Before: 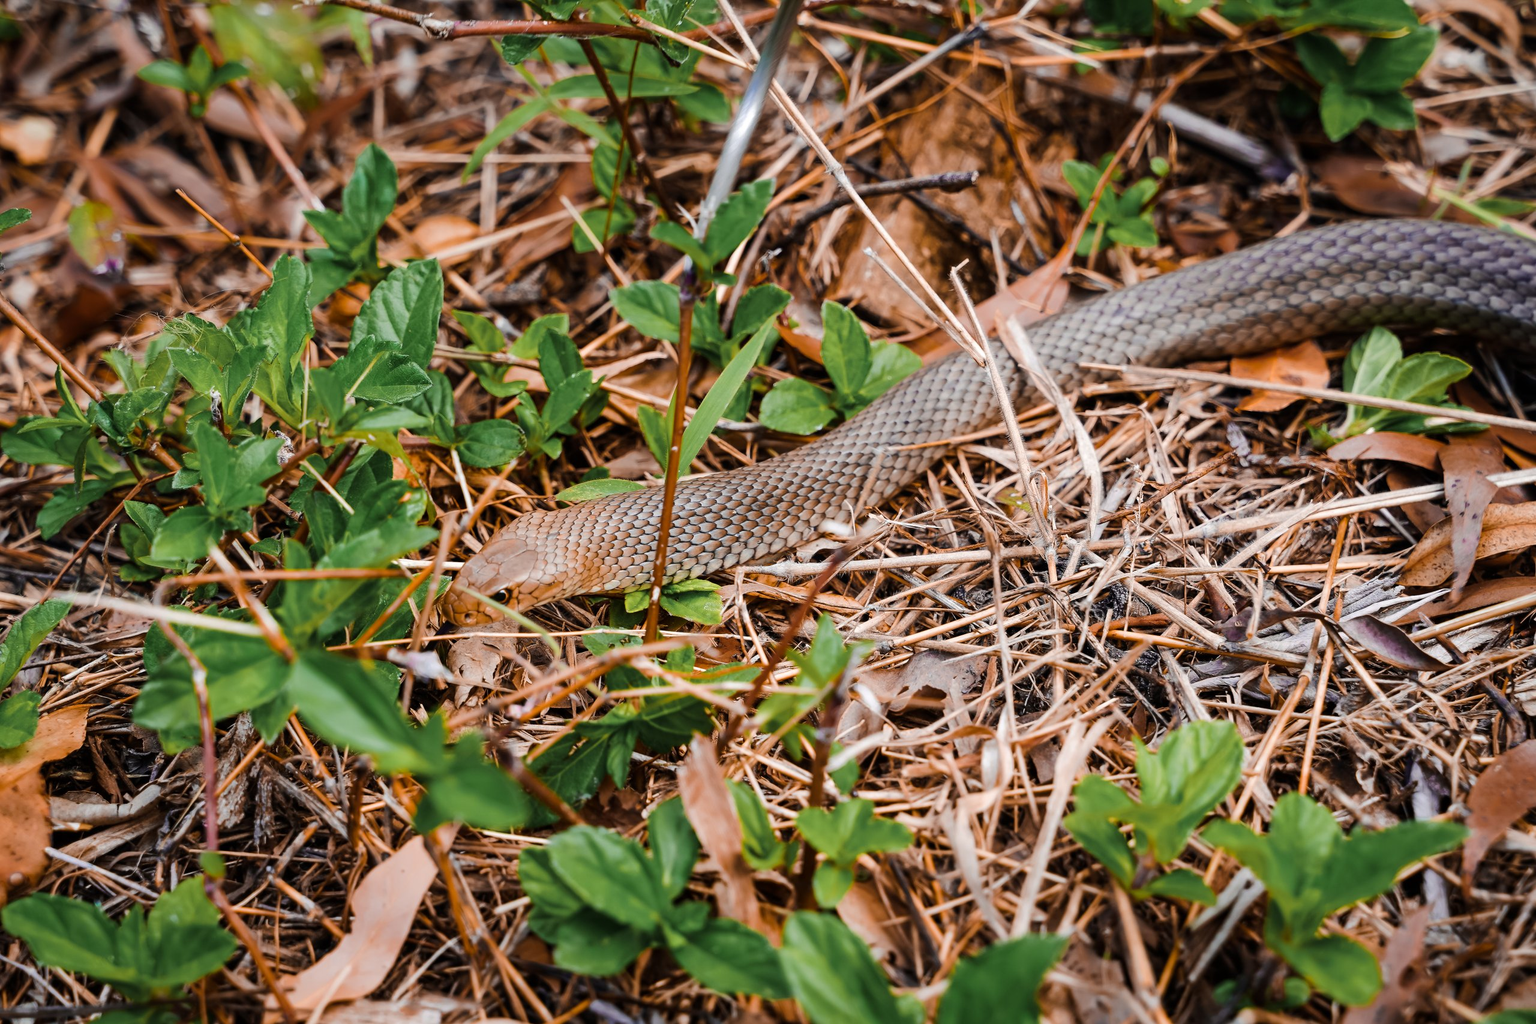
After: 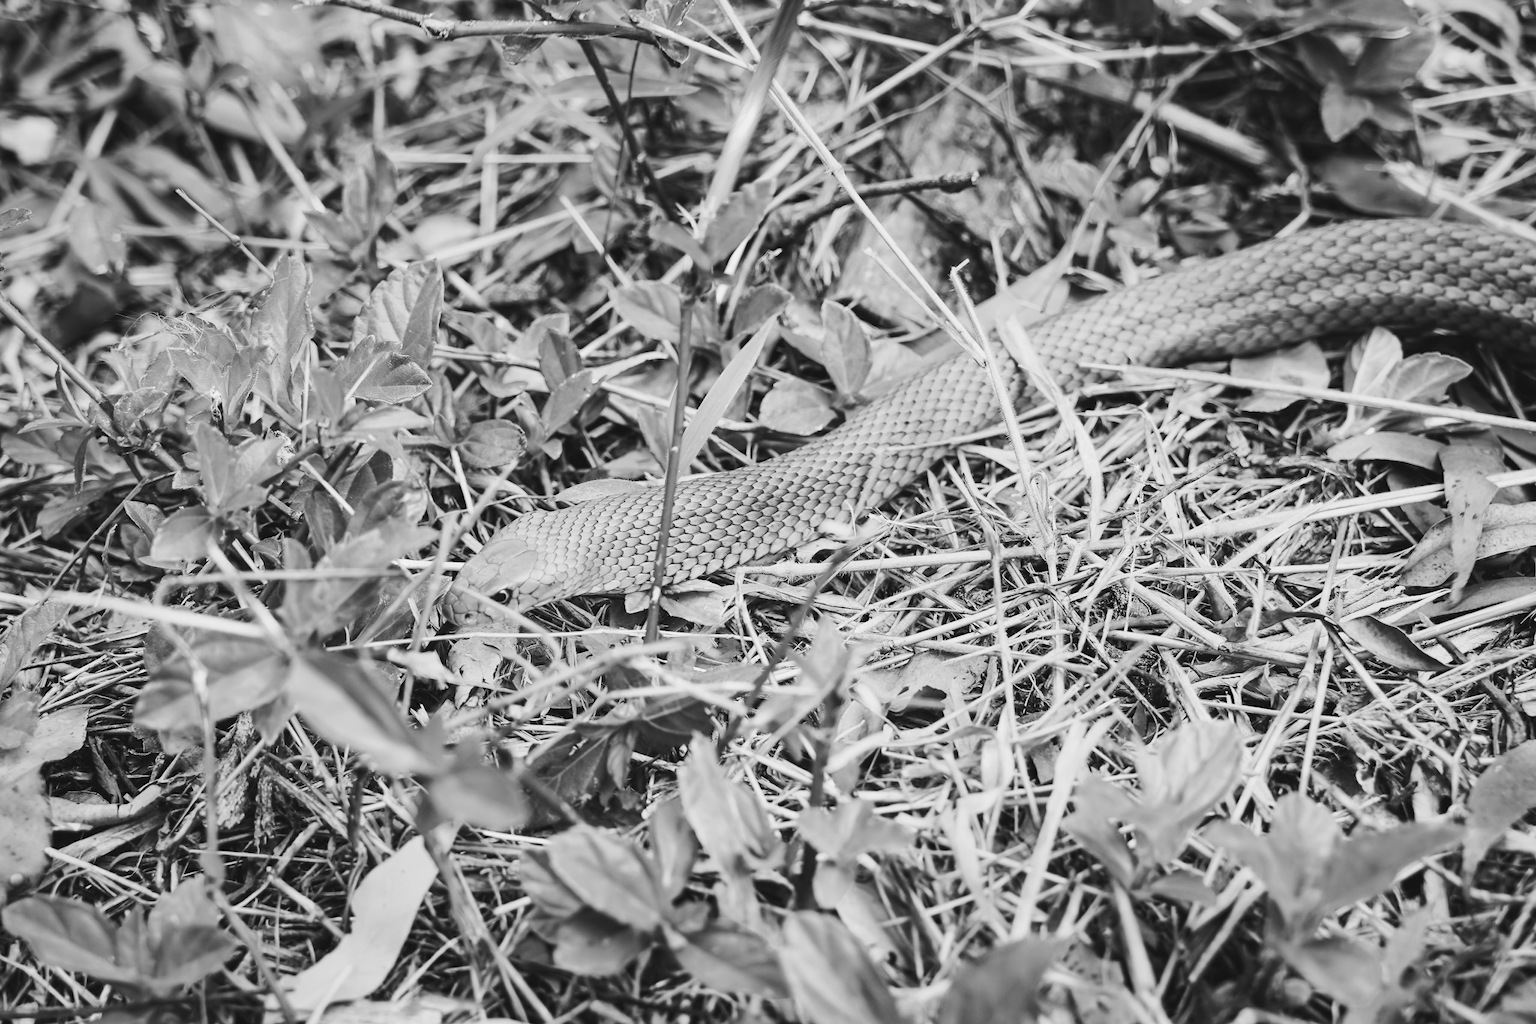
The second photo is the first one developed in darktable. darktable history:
monochrome: a -74.22, b 78.2
base curve: curves: ch0 [(0, 0.007) (0.028, 0.063) (0.121, 0.311) (0.46, 0.743) (0.859, 0.957) (1, 1)], preserve colors none
